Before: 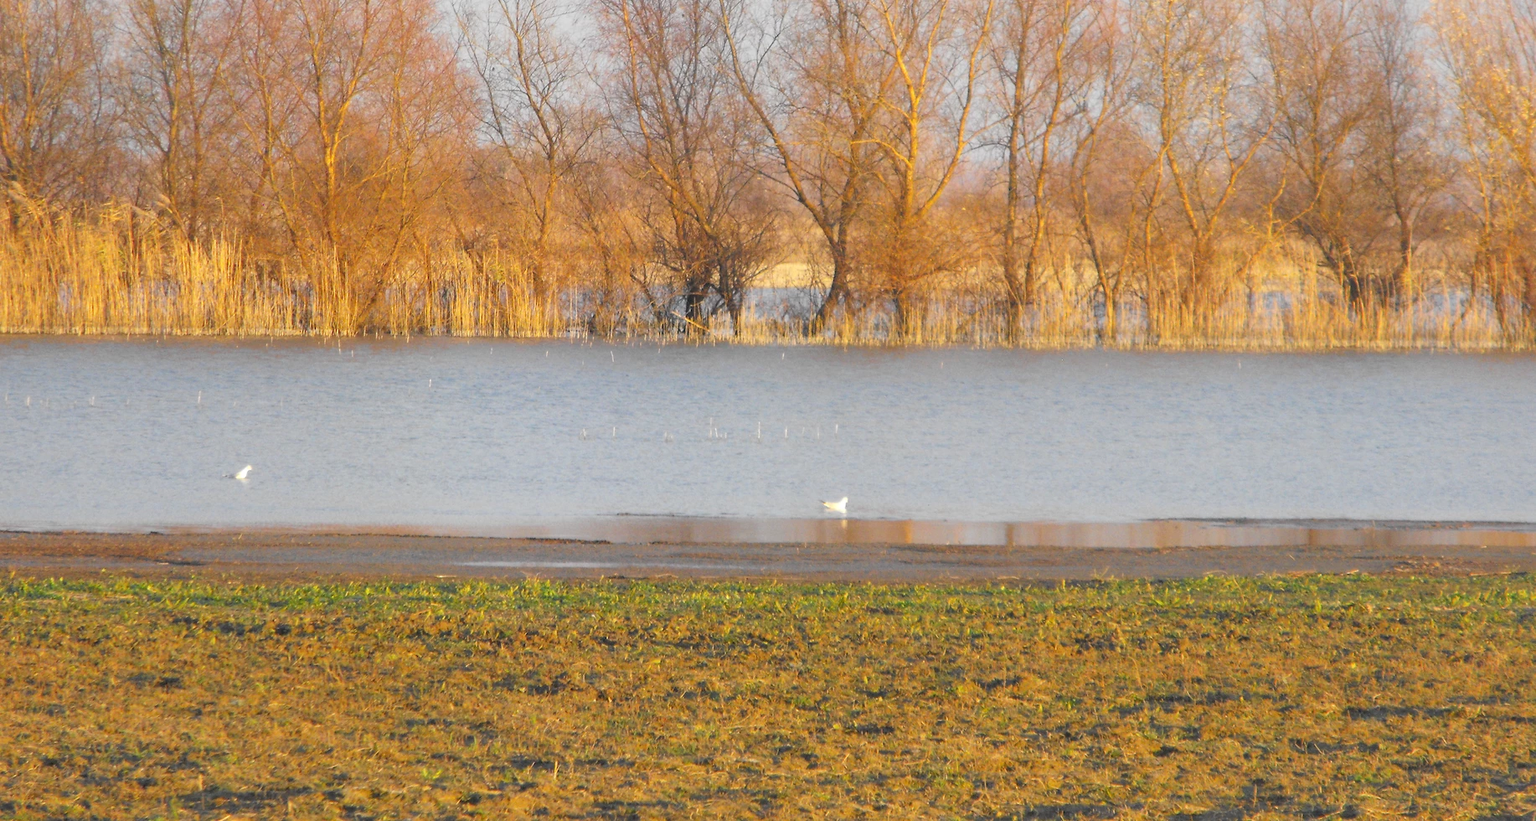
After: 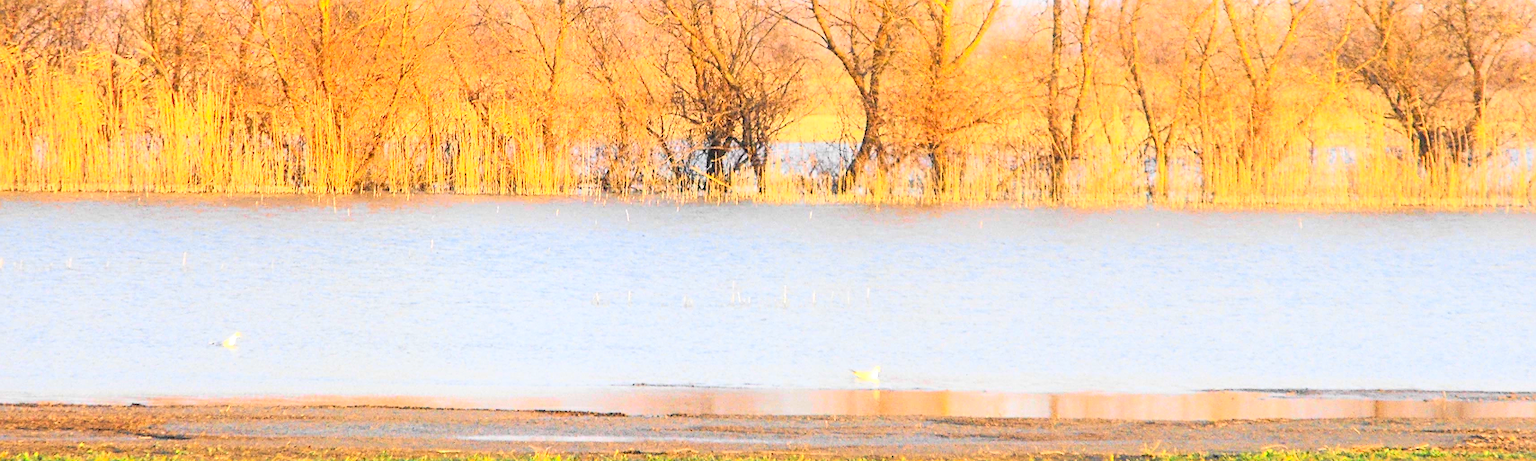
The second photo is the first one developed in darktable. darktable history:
exposure: exposure 0.197 EV, compensate highlight preservation false
local contrast: on, module defaults
contrast brightness saturation: contrast 0.202, brightness 0.168, saturation 0.217
sharpen: on, module defaults
crop: left 1.84%, top 19.061%, right 4.972%, bottom 28.391%
tone curve: curves: ch0 [(0, 0) (0.091, 0.075) (0.389, 0.441) (0.696, 0.808) (0.844, 0.908) (0.909, 0.942) (1, 0.973)]; ch1 [(0, 0) (0.437, 0.404) (0.48, 0.486) (0.5, 0.5) (0.529, 0.556) (0.58, 0.606) (0.616, 0.654) (1, 1)]; ch2 [(0, 0) (0.442, 0.415) (0.5, 0.5) (0.535, 0.567) (0.585, 0.632) (1, 1)], color space Lab, independent channels, preserve colors none
